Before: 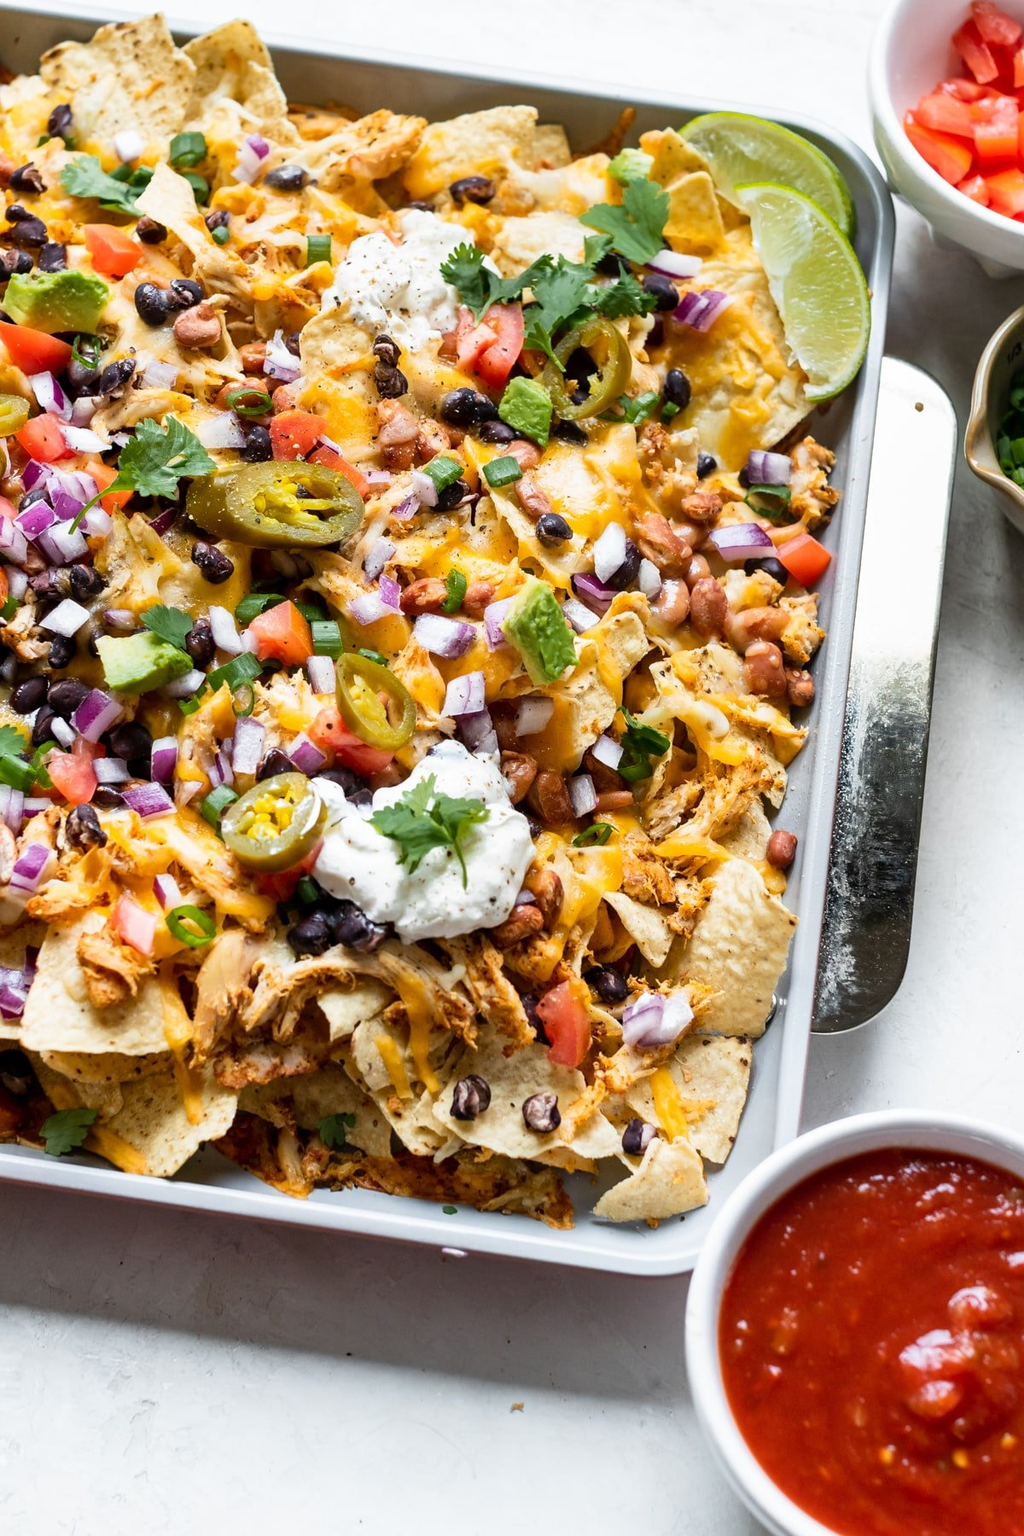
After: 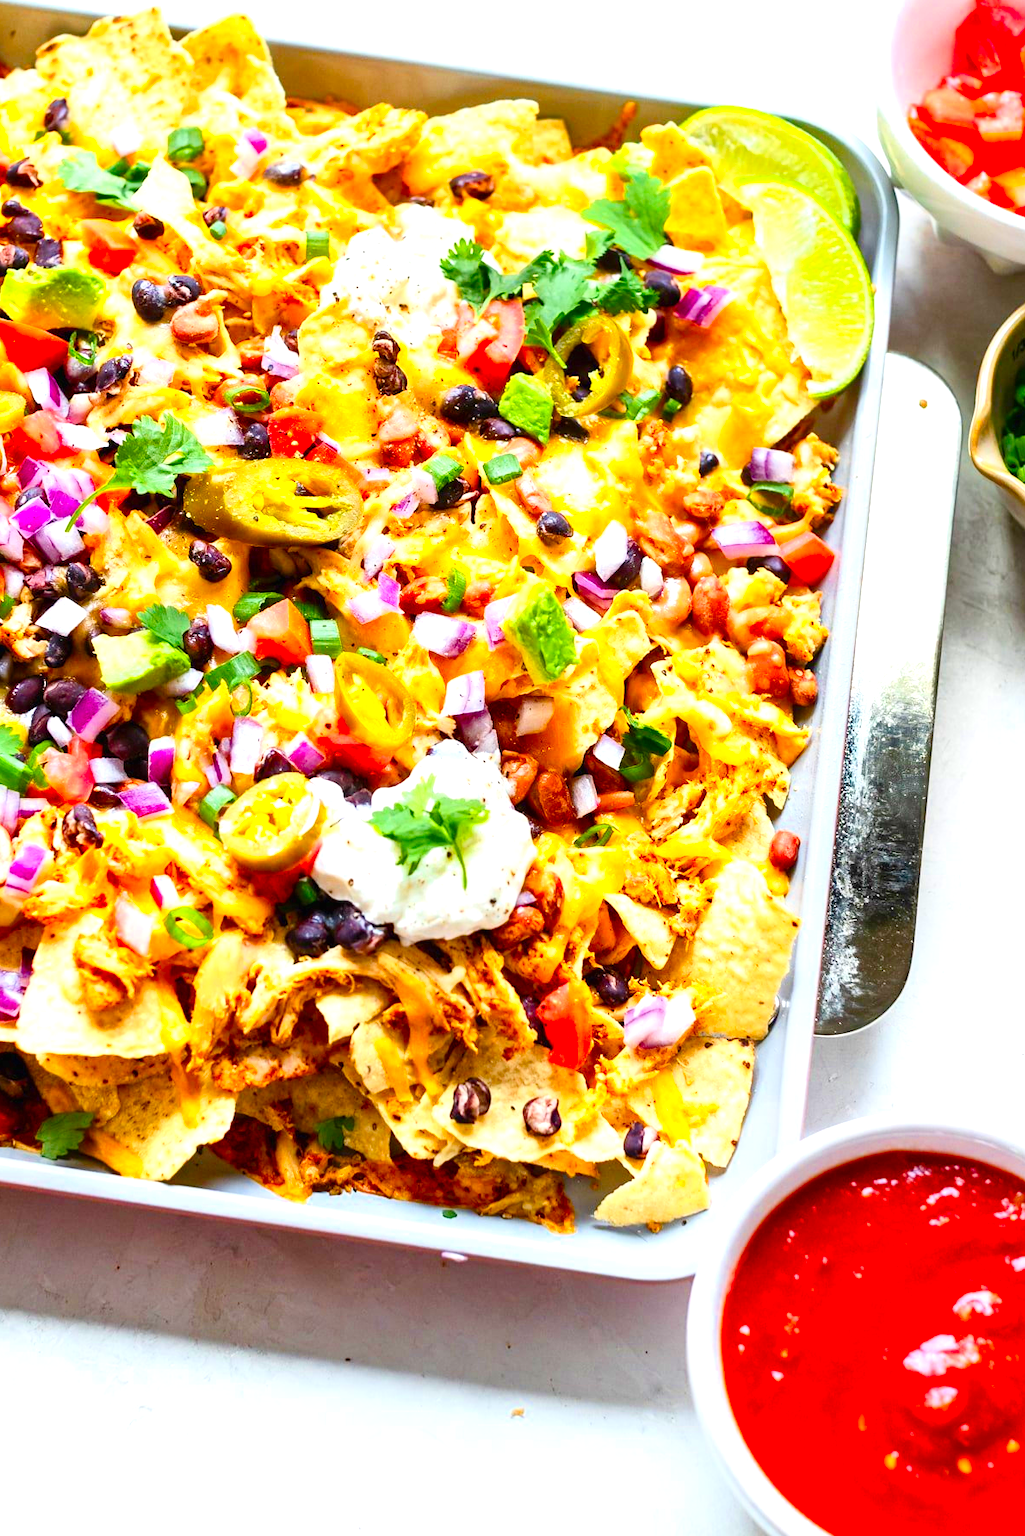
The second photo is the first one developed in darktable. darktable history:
color balance rgb: perceptual saturation grading › global saturation 20%, perceptual saturation grading › highlights -25%, perceptual saturation grading › shadows 25%
crop: left 0.434%, top 0.485%, right 0.244%, bottom 0.386%
contrast brightness saturation: contrast 0.2, brightness 0.16, saturation 0.22
exposure: black level correction 0, exposure 0.7 EV, compensate exposure bias true, compensate highlight preservation false
color zones: curves: ch0 [(0, 0.613) (0.01, 0.613) (0.245, 0.448) (0.498, 0.529) (0.642, 0.665) (0.879, 0.777) (0.99, 0.613)]; ch1 [(0, 0) (0.143, 0) (0.286, 0) (0.429, 0) (0.571, 0) (0.714, 0) (0.857, 0)], mix -138.01%
